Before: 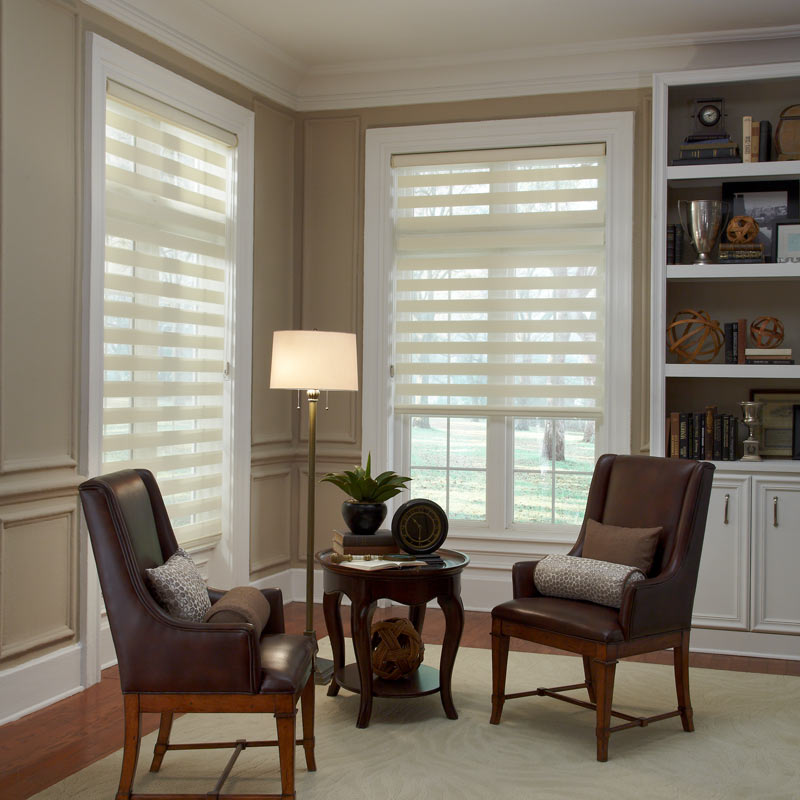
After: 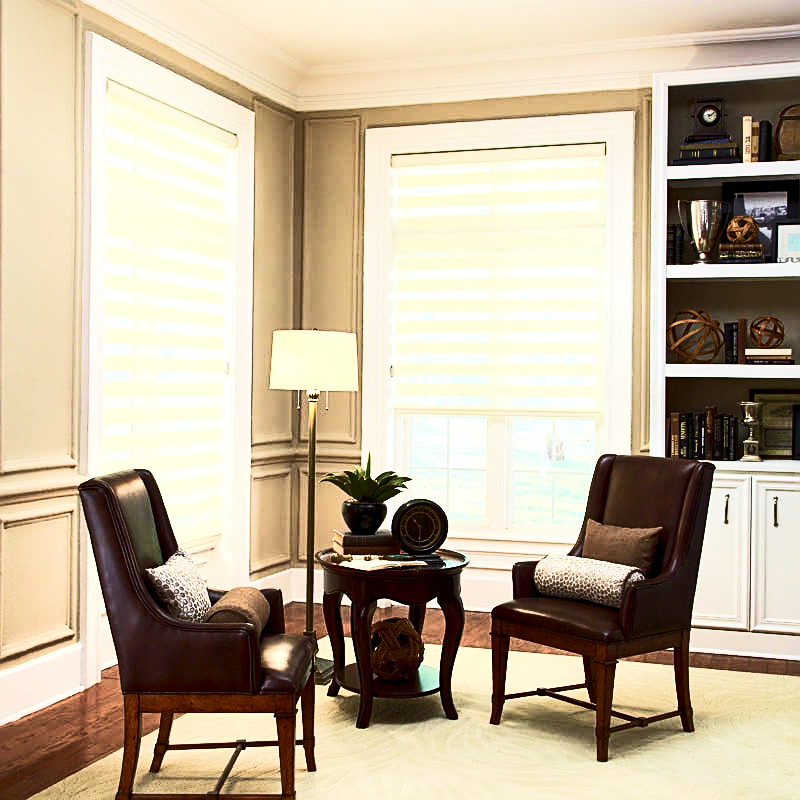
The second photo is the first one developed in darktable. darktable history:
rgb curve: curves: ch0 [(0, 0) (0.284, 0.292) (0.505, 0.644) (1, 1)]; ch1 [(0, 0) (0.284, 0.292) (0.505, 0.644) (1, 1)]; ch2 [(0, 0) (0.284, 0.292) (0.505, 0.644) (1, 1)], compensate middle gray true
sharpen: on, module defaults
velvia: strength 50%
local contrast: highlights 100%, shadows 100%, detail 131%, midtone range 0.2
contrast brightness saturation: contrast 0.28
base curve: curves: ch0 [(0, 0) (0.557, 0.834) (1, 1)]
